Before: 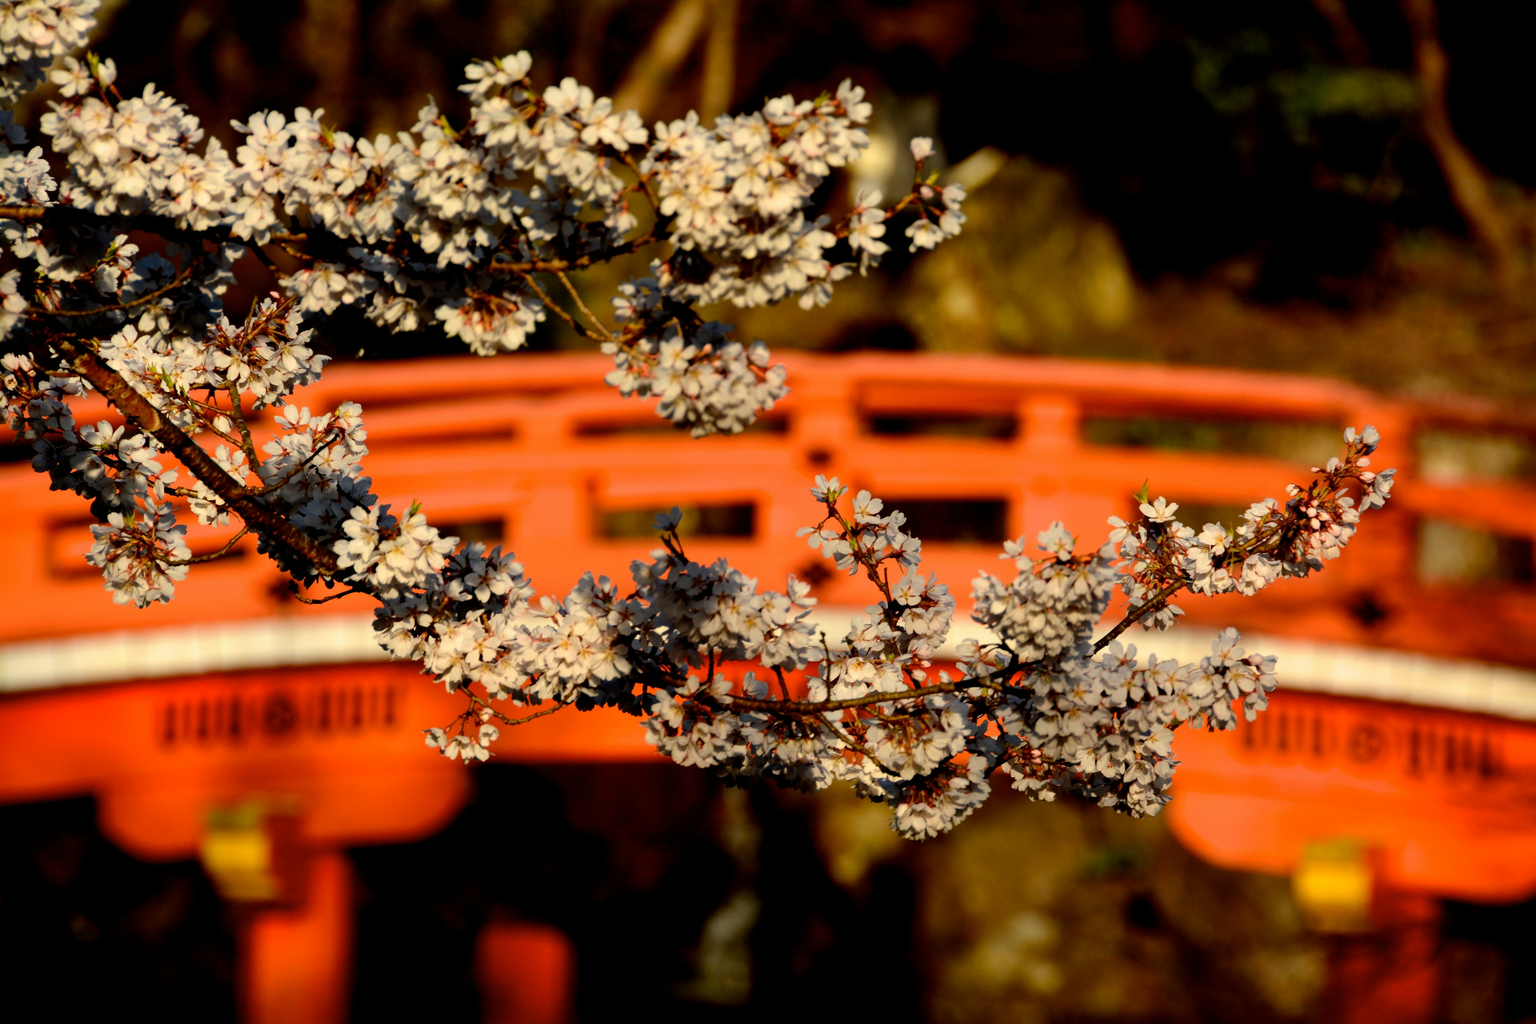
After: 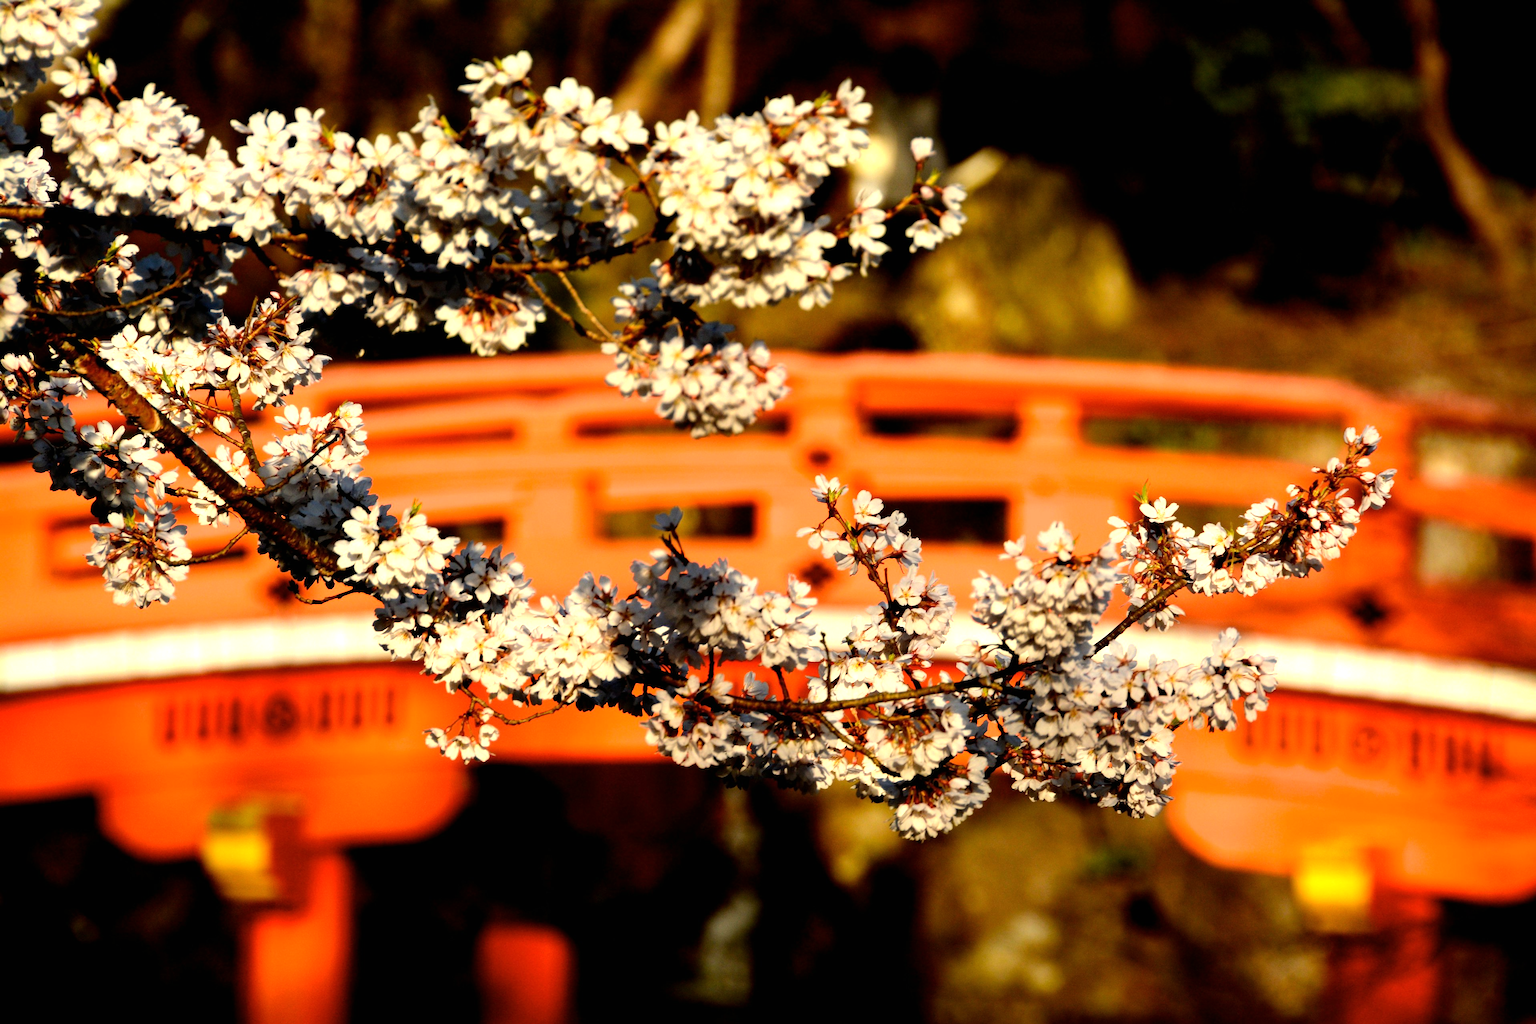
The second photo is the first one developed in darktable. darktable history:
tone equalizer: -8 EV -0.446 EV, -7 EV -0.361 EV, -6 EV -0.366 EV, -5 EV -0.225 EV, -3 EV 0.192 EV, -2 EV 0.349 EV, -1 EV 0.398 EV, +0 EV 0.437 EV
exposure: black level correction 0, exposure 0.499 EV, compensate highlight preservation false
